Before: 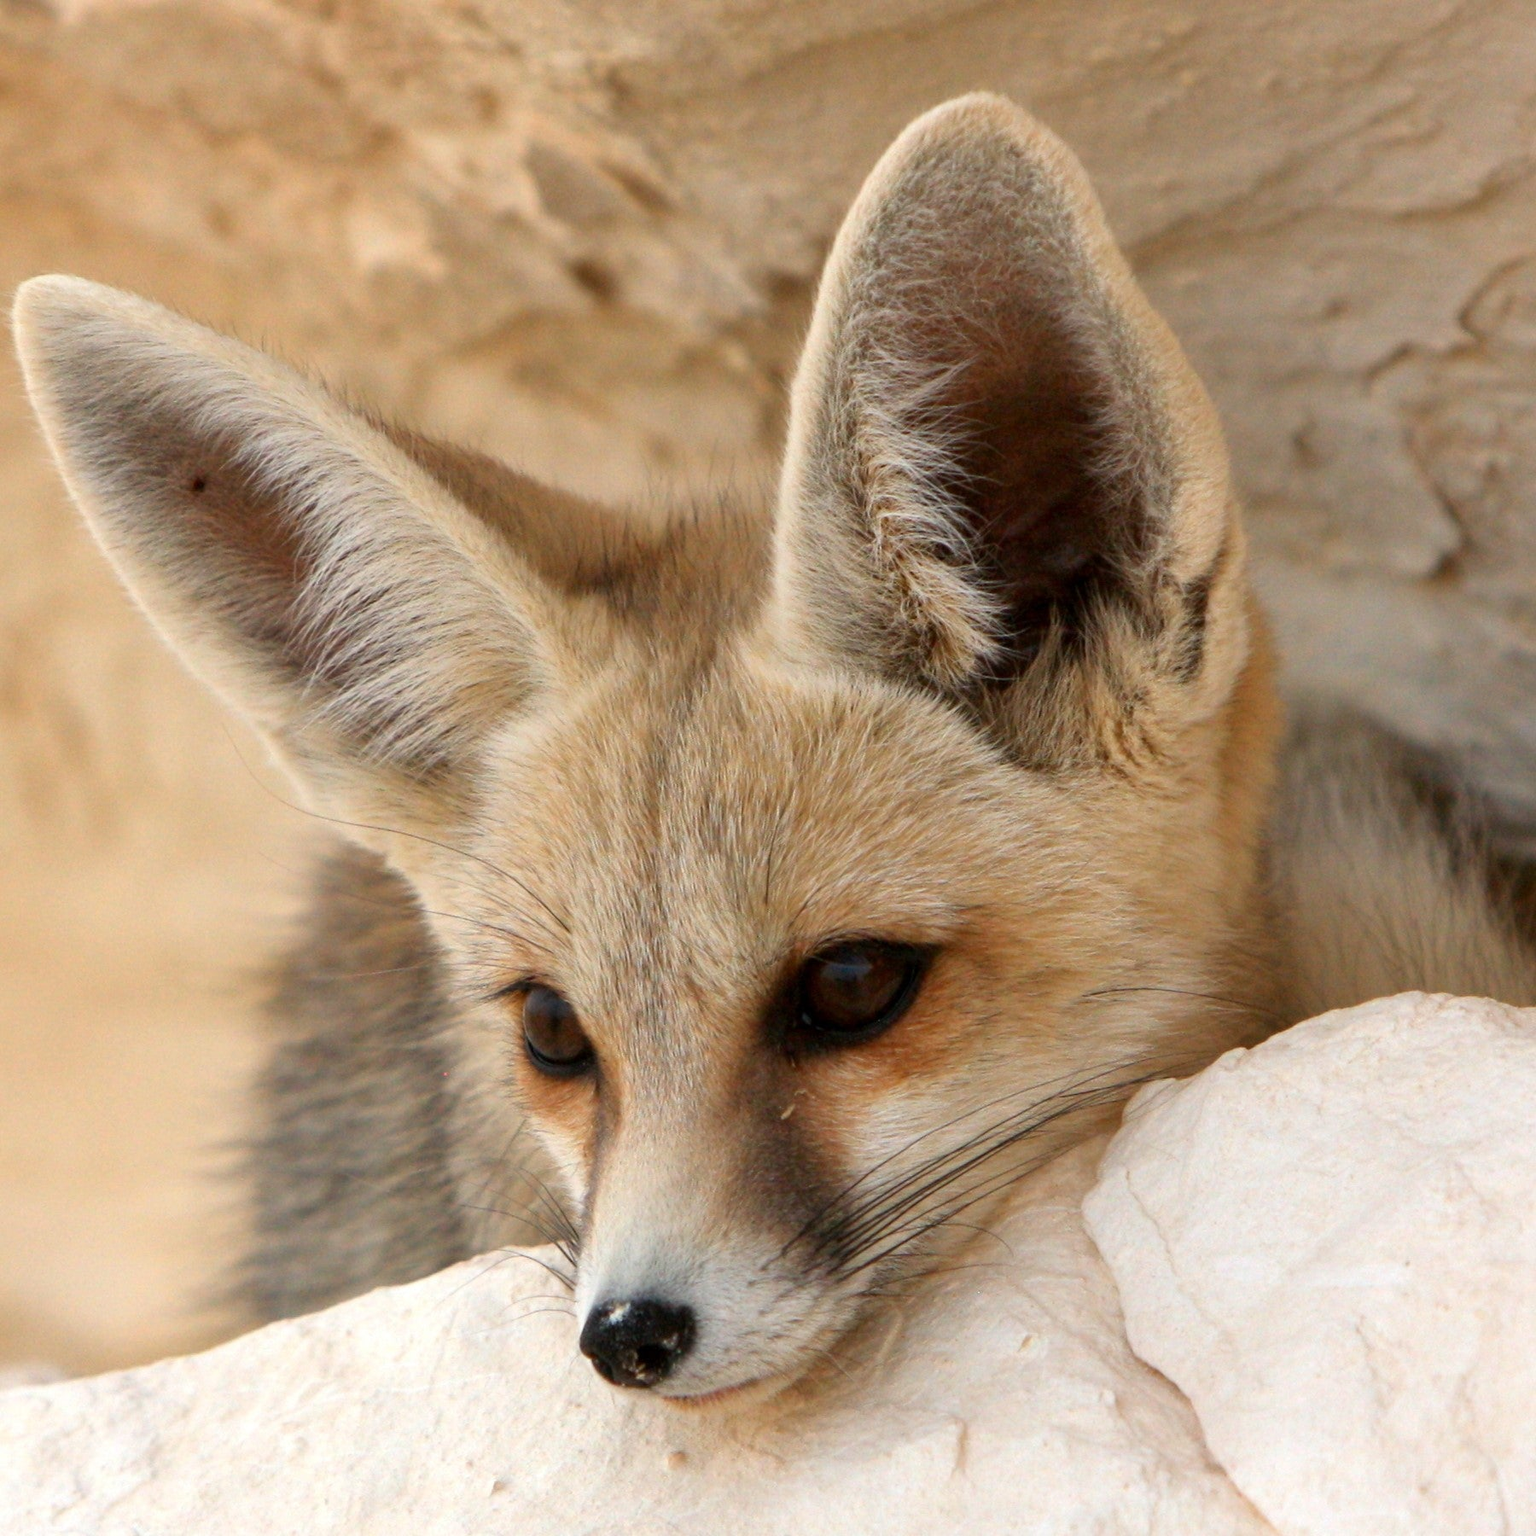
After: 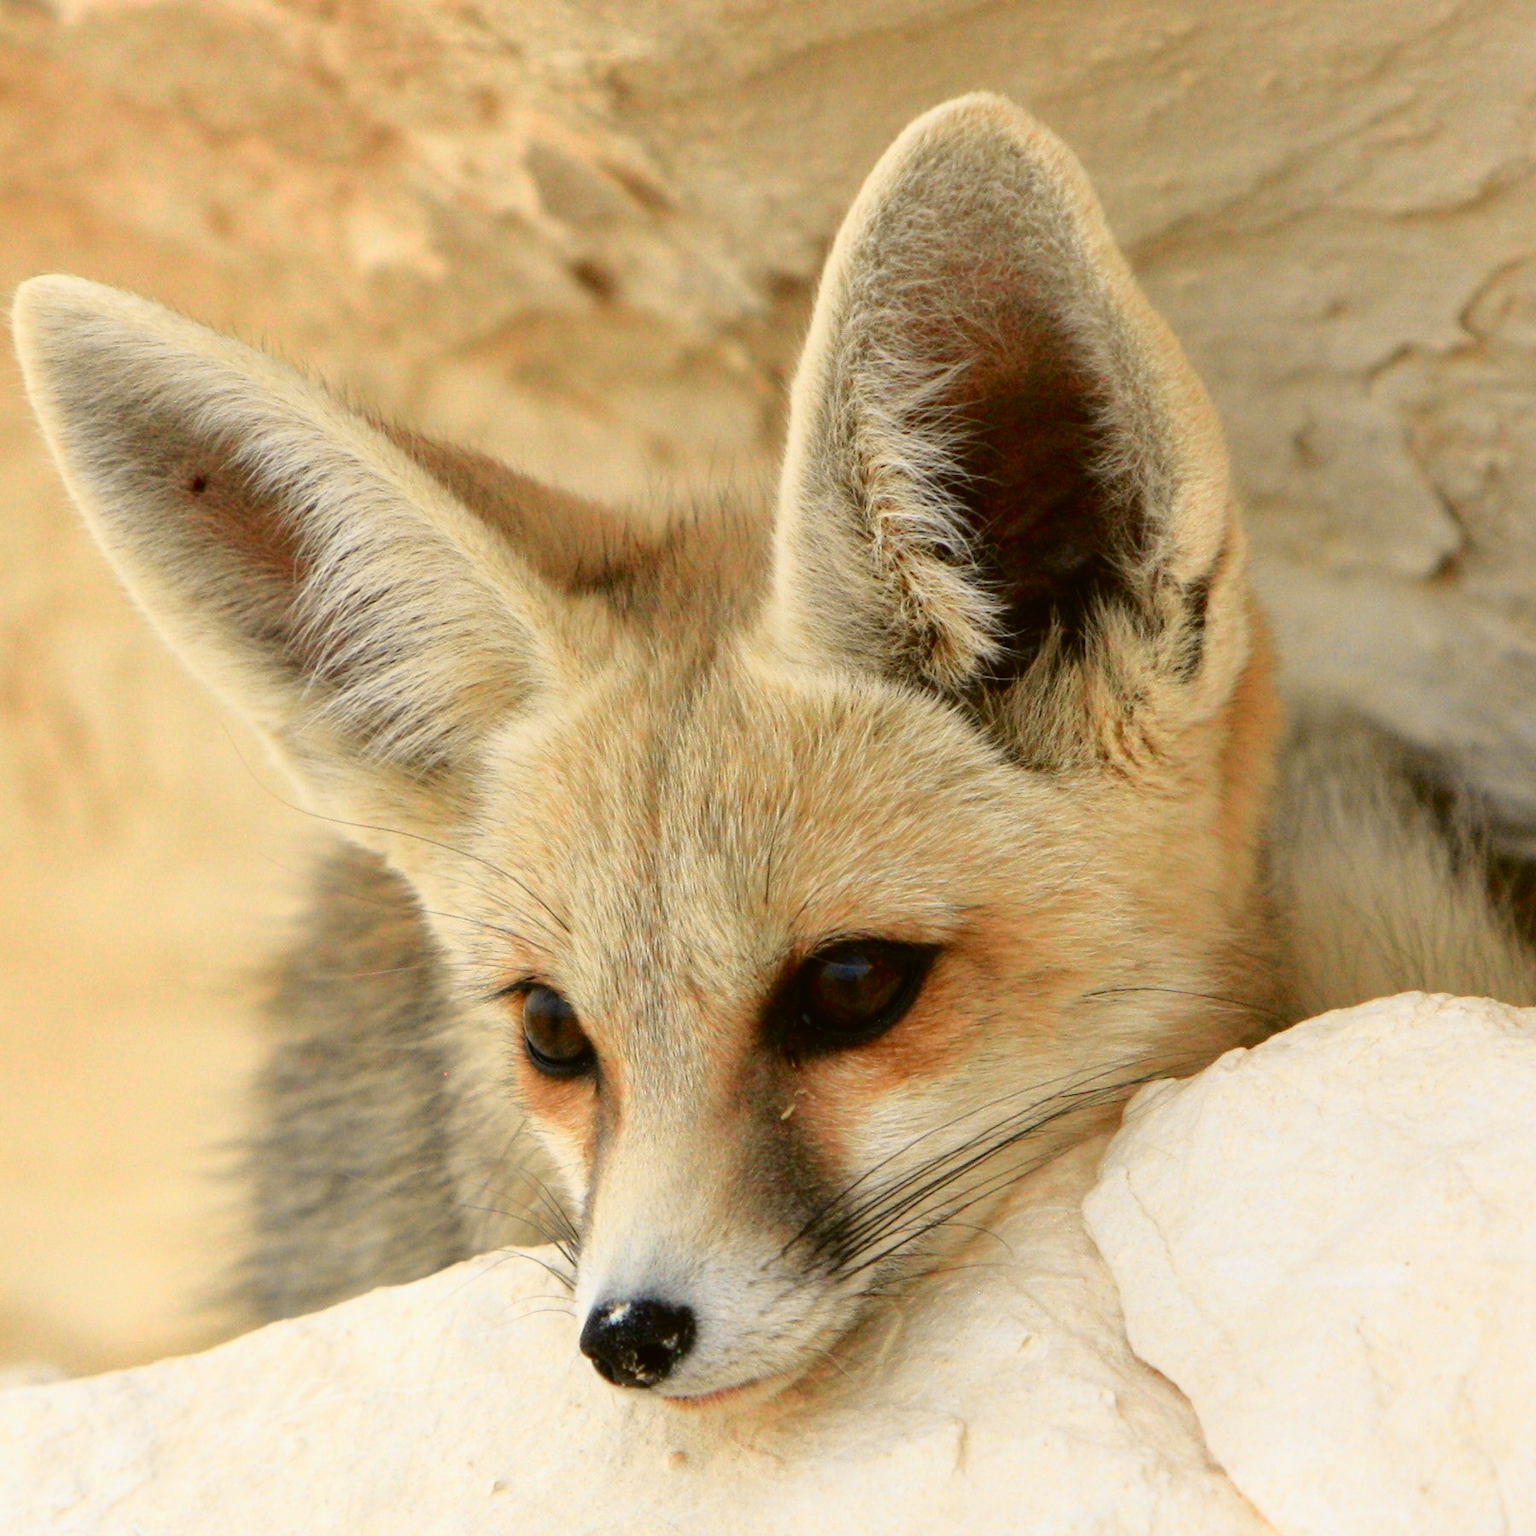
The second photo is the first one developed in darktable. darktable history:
tone curve: curves: ch0 [(0, 0.021) (0.049, 0.044) (0.152, 0.14) (0.328, 0.377) (0.473, 0.543) (0.641, 0.705) (0.85, 0.894) (1, 0.969)]; ch1 [(0, 0) (0.302, 0.331) (0.433, 0.432) (0.472, 0.47) (0.502, 0.503) (0.527, 0.516) (0.564, 0.573) (0.614, 0.626) (0.677, 0.701) (0.859, 0.885) (1, 1)]; ch2 [(0, 0) (0.33, 0.301) (0.447, 0.44) (0.487, 0.496) (0.502, 0.516) (0.535, 0.563) (0.565, 0.597) (0.608, 0.641) (1, 1)], color space Lab, independent channels, preserve colors none
